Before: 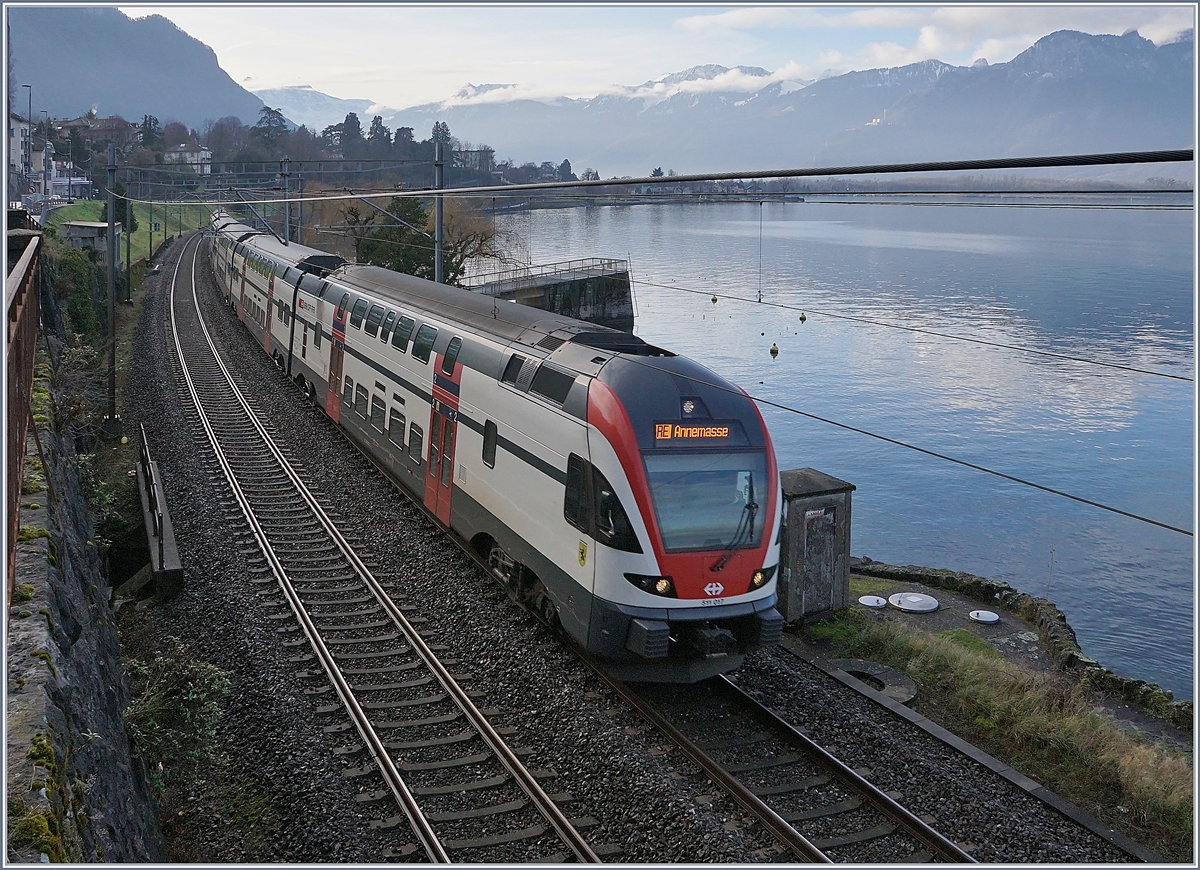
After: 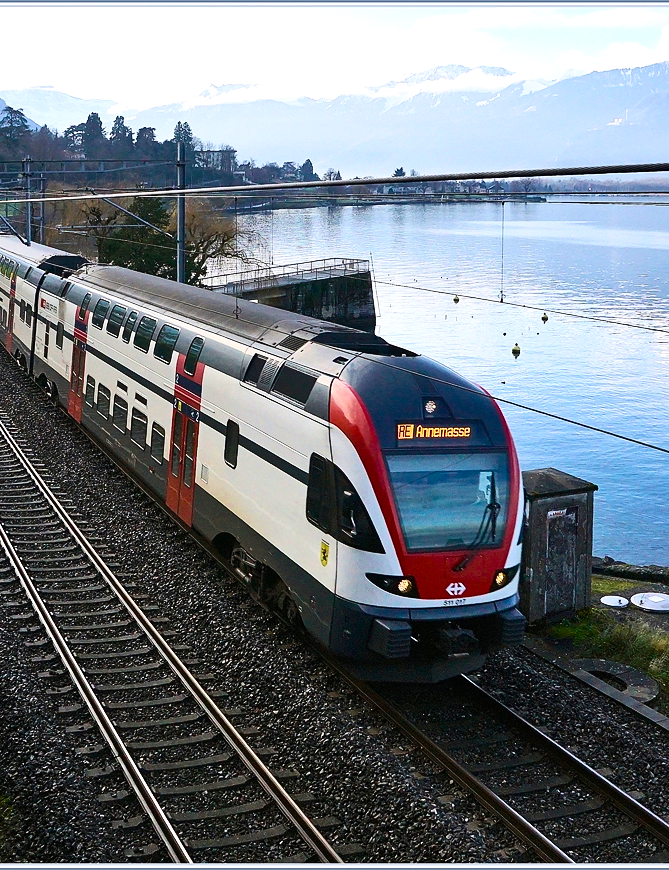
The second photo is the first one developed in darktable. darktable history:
crop: left 21.51%, right 22.696%
velvia: strength 51.58%, mid-tones bias 0.507
tone equalizer: -8 EV -0.76 EV, -7 EV -0.671 EV, -6 EV -0.579 EV, -5 EV -0.42 EV, -3 EV 0.369 EV, -2 EV 0.6 EV, -1 EV 0.689 EV, +0 EV 0.765 EV, edges refinement/feathering 500, mask exposure compensation -1.57 EV, preserve details no
contrast brightness saturation: contrast 0.237, brightness 0.087
